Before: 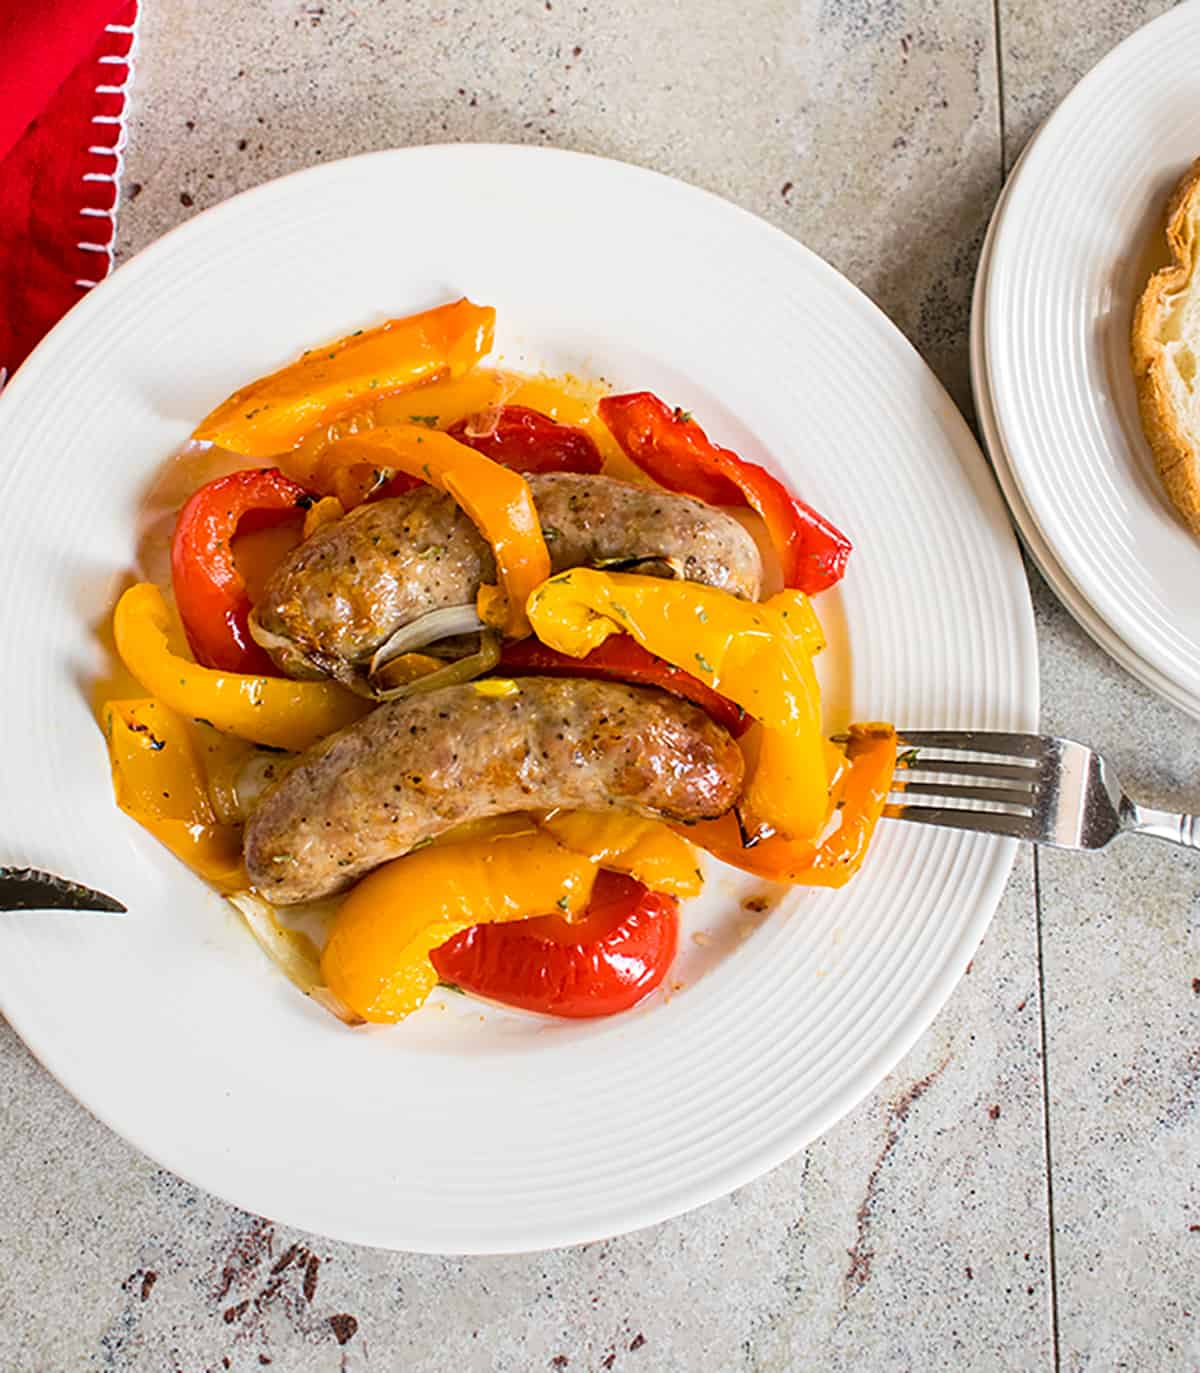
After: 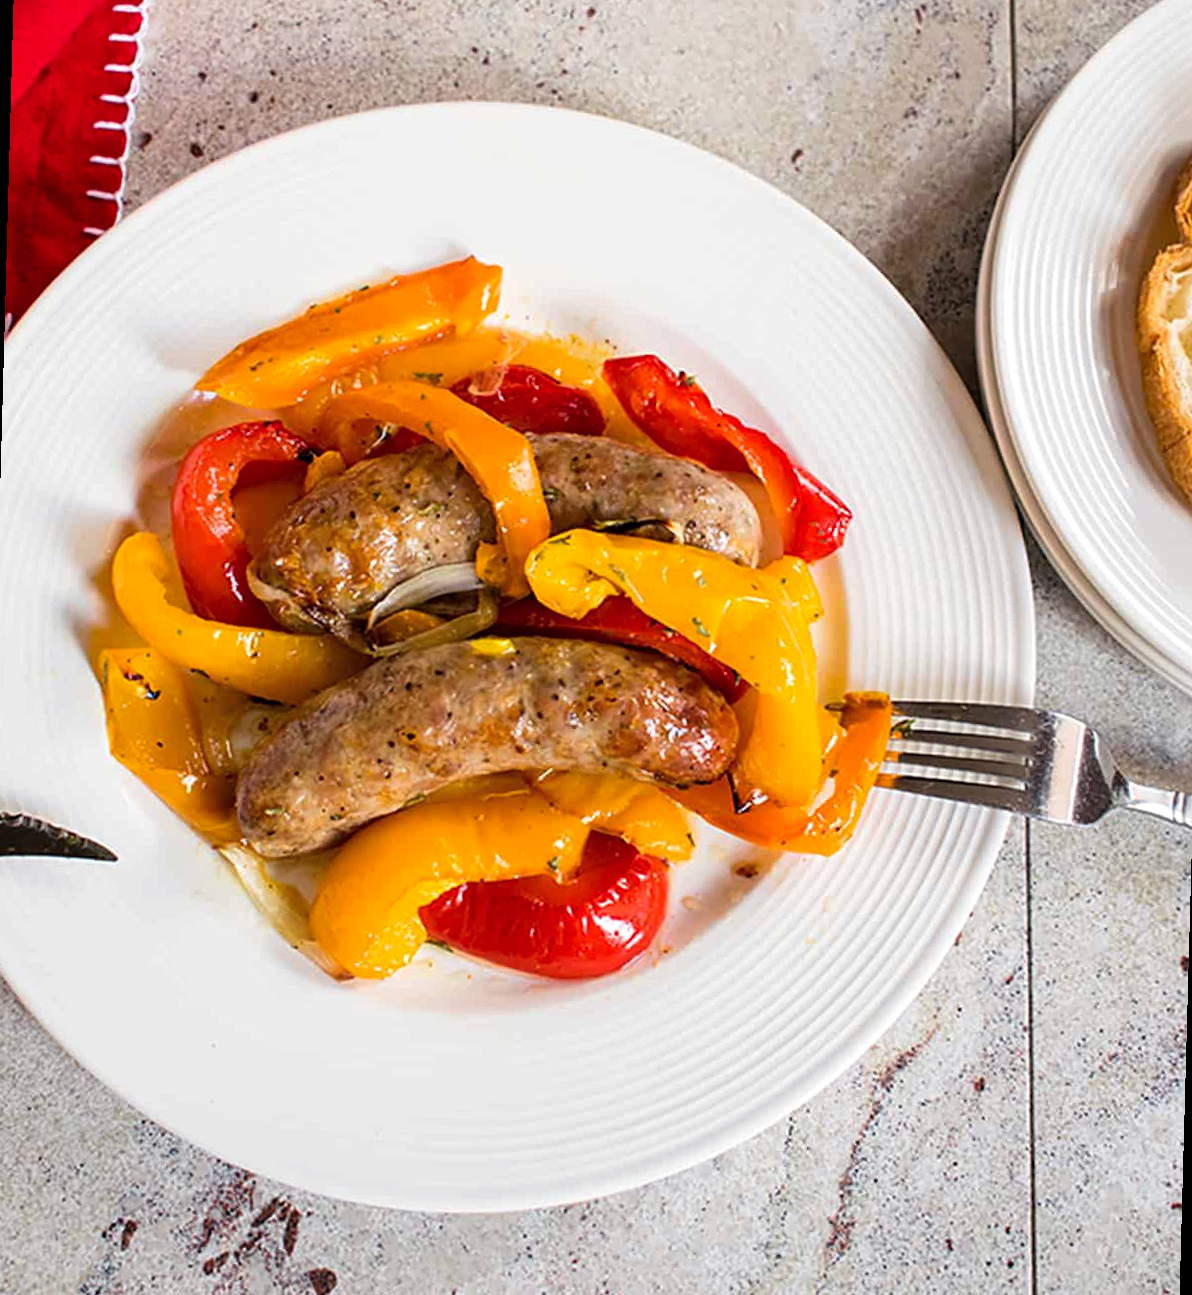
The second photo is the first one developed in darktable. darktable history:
rotate and perspective: rotation 1.57°, crop left 0.018, crop right 0.982, crop top 0.039, crop bottom 0.961
color balance: gamma [0.9, 0.988, 0.975, 1.025], gain [1.05, 1, 1, 1]
